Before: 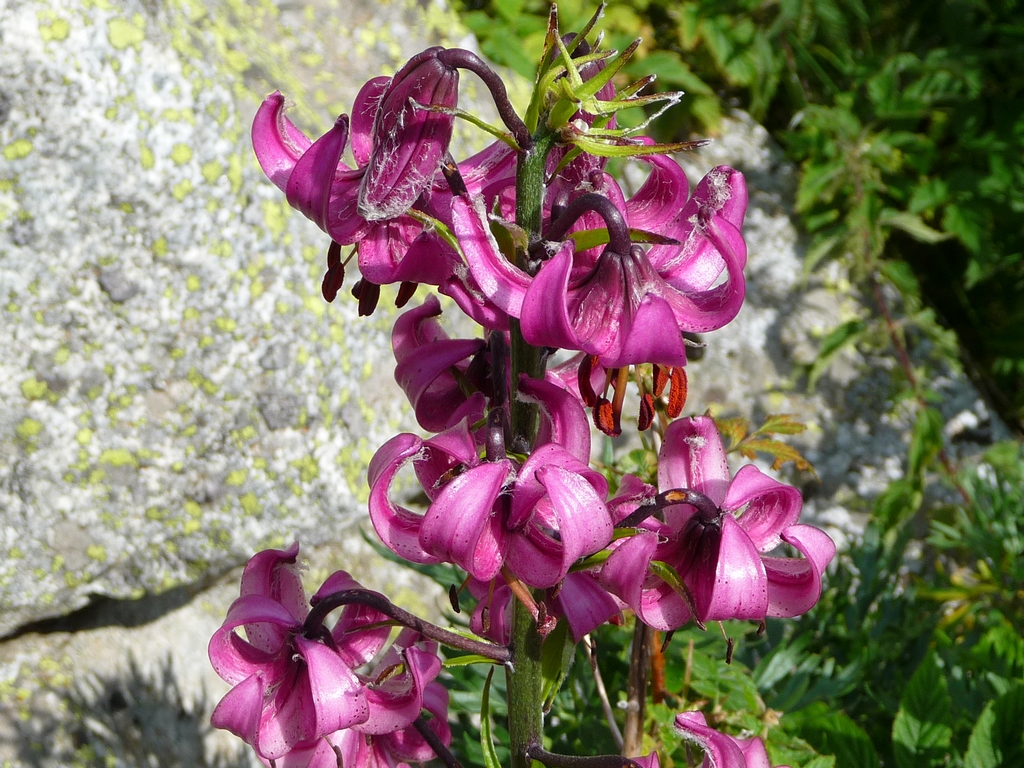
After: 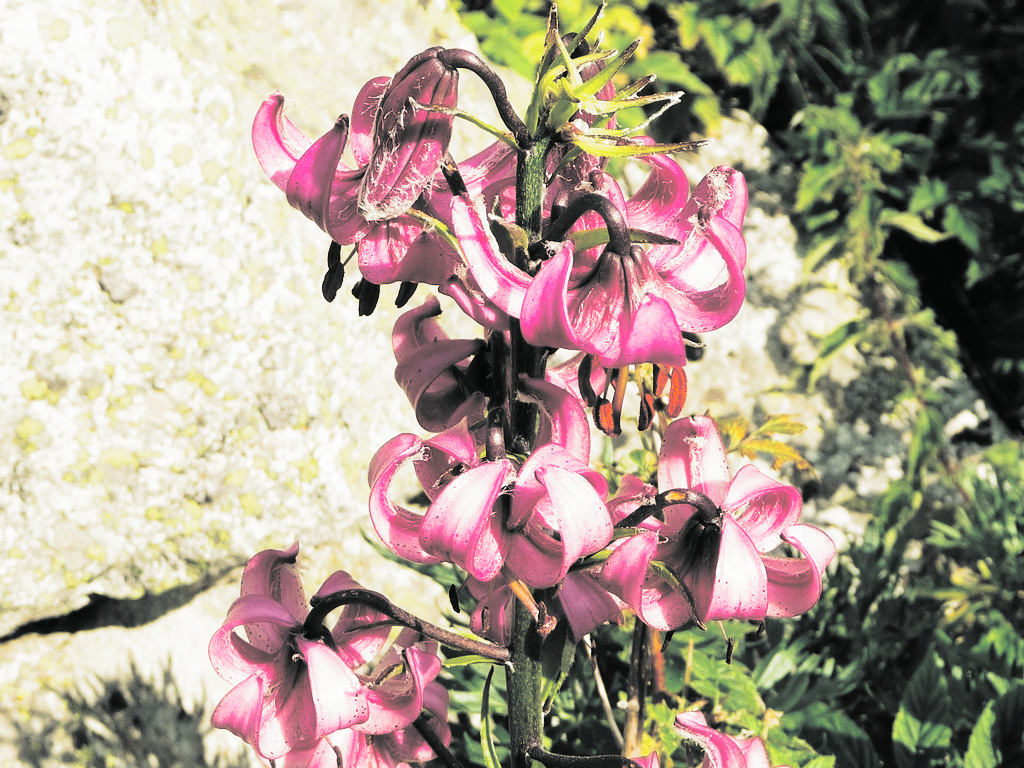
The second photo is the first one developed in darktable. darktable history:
base curve: curves: ch0 [(0, 0.003) (0.001, 0.002) (0.006, 0.004) (0.02, 0.022) (0.048, 0.086) (0.094, 0.234) (0.162, 0.431) (0.258, 0.629) (0.385, 0.8) (0.548, 0.918) (0.751, 0.988) (1, 1)], preserve colors none
split-toning: shadows › hue 190.8°, shadows › saturation 0.05, highlights › hue 54°, highlights › saturation 0.05, compress 0%
white balance: red 1.08, blue 0.791
